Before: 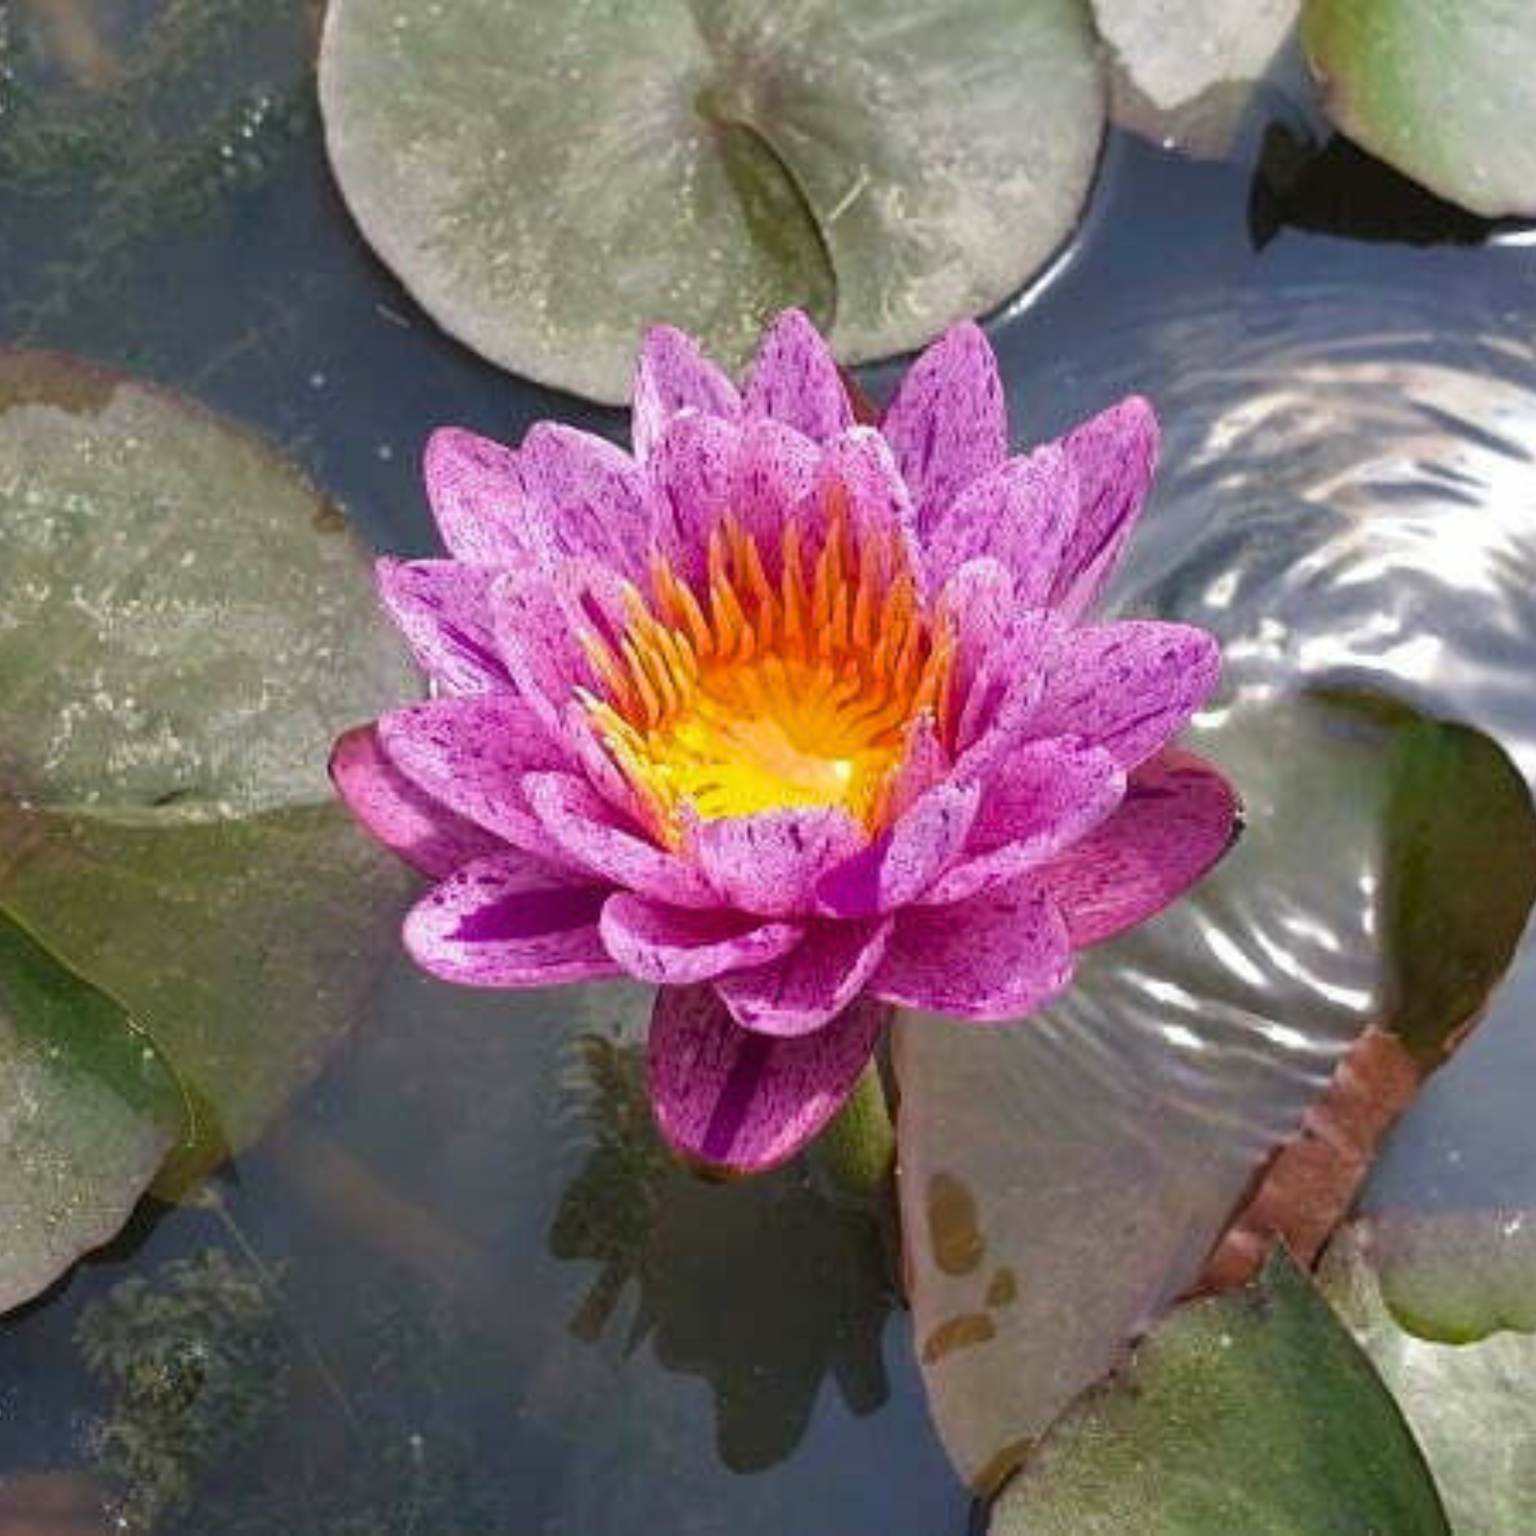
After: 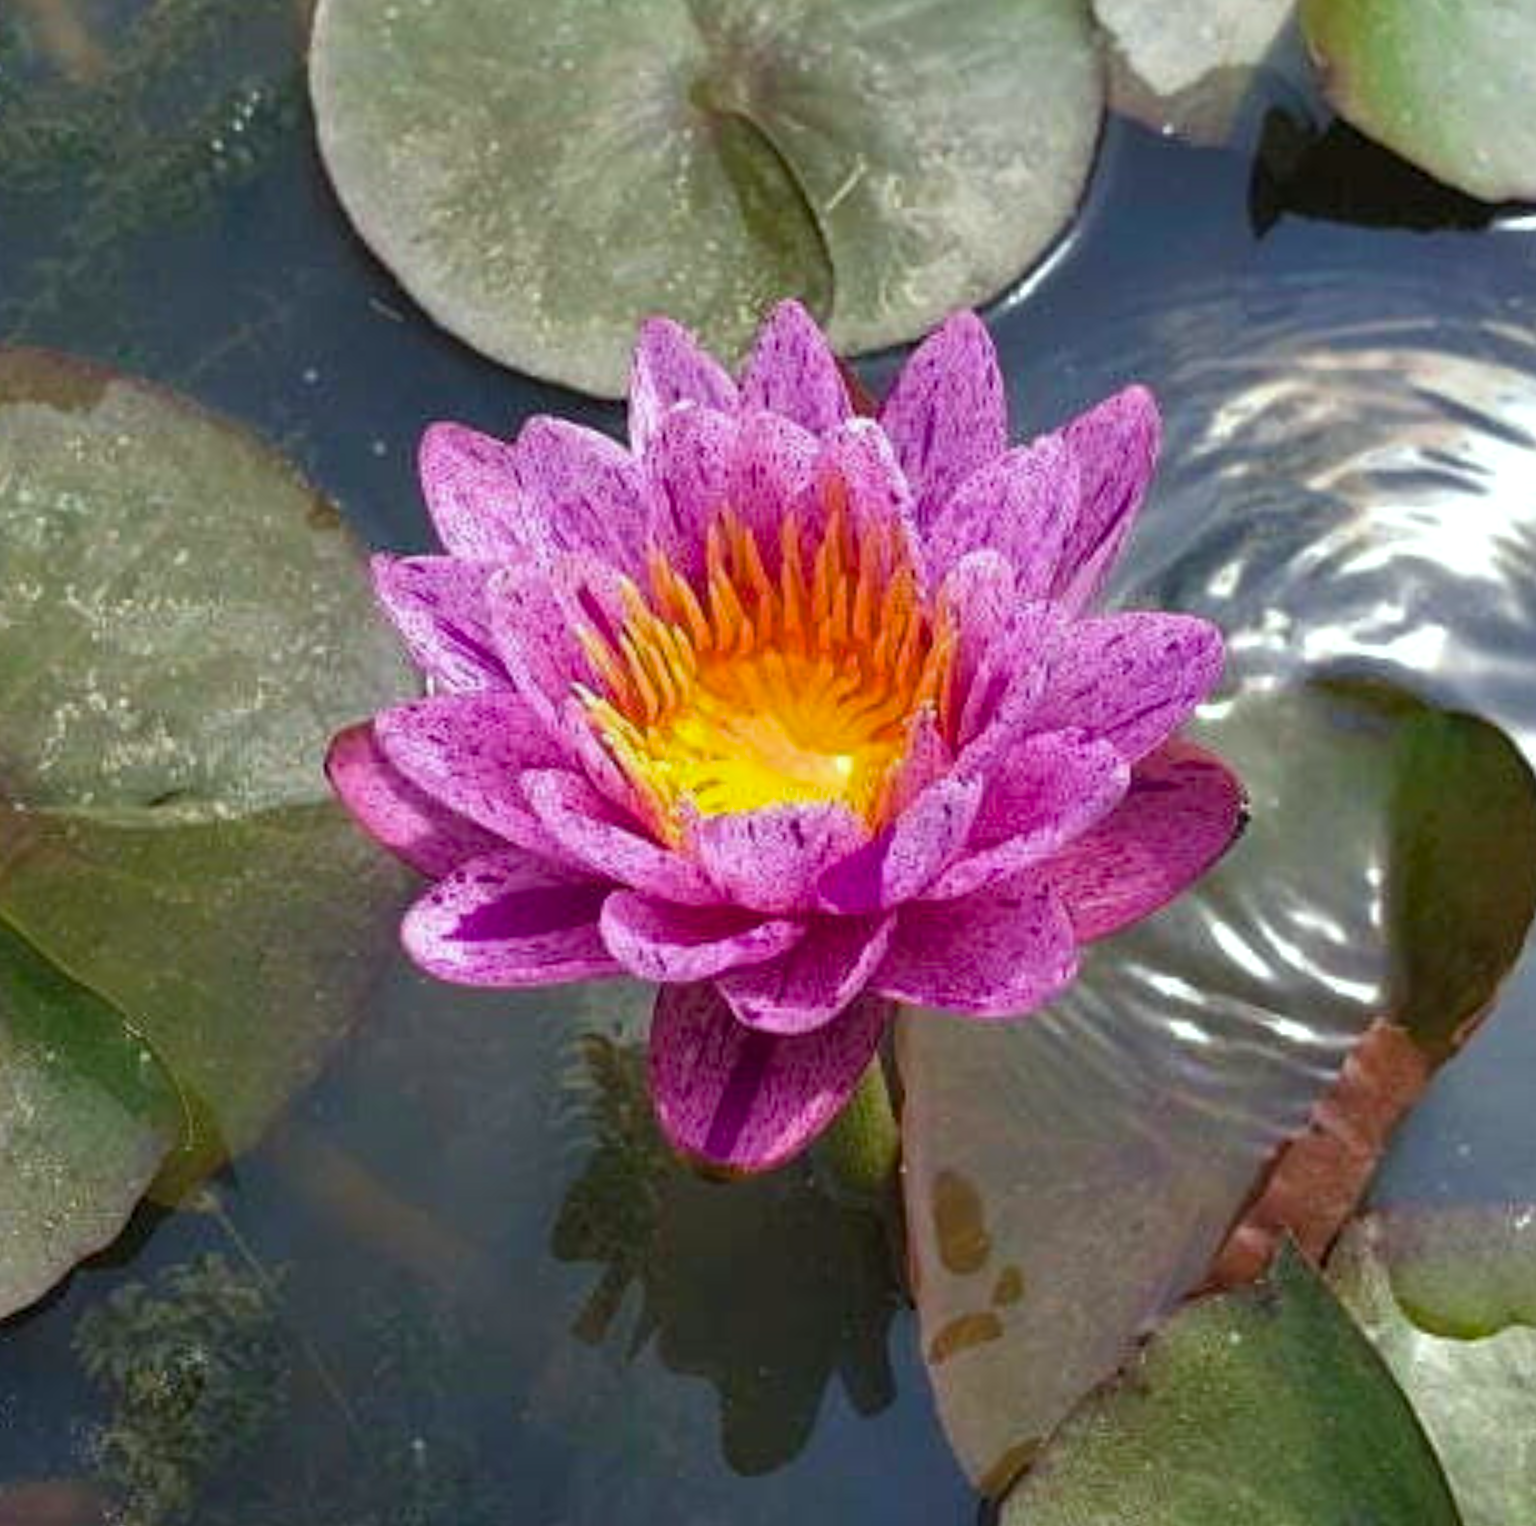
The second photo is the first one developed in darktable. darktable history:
white balance: red 0.978, blue 0.999
rotate and perspective: rotation -0.45°, automatic cropping original format, crop left 0.008, crop right 0.992, crop top 0.012, crop bottom 0.988
haze removal: compatibility mode true, adaptive false
